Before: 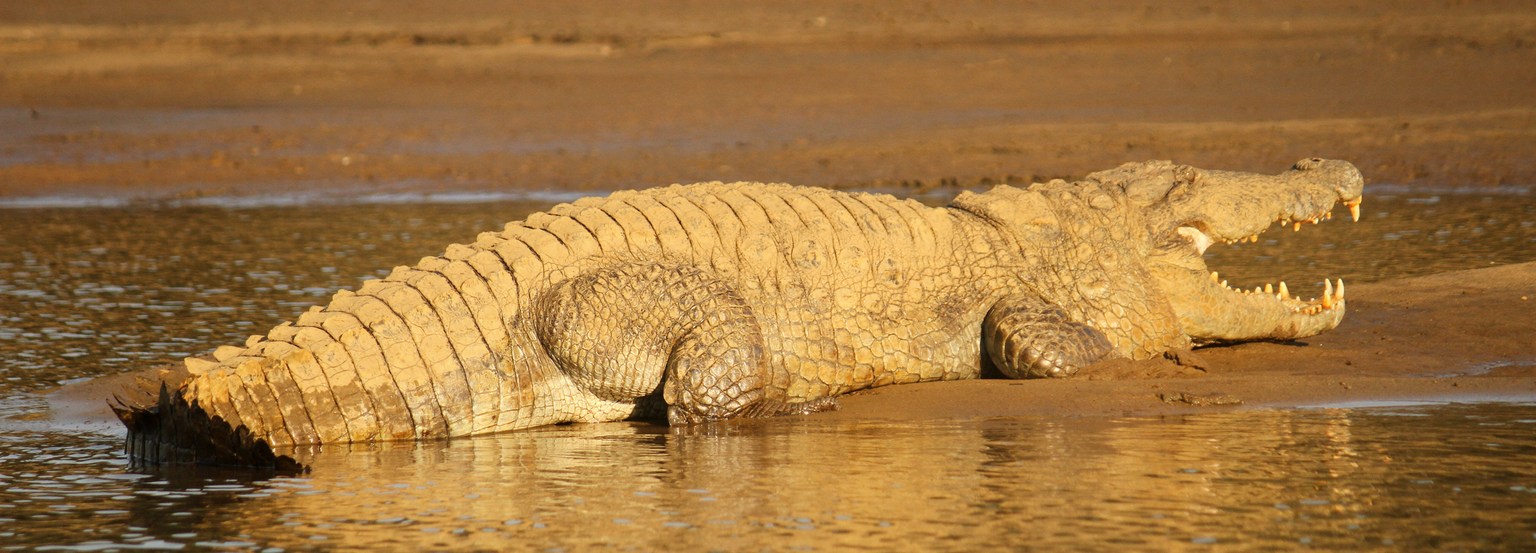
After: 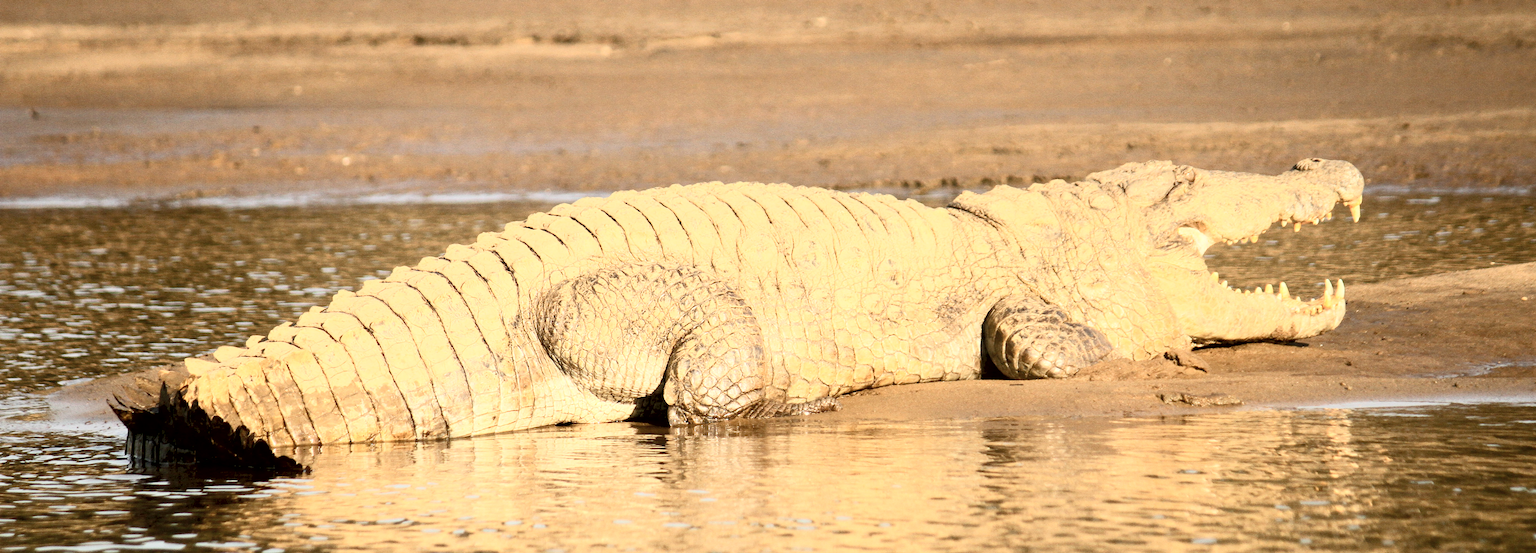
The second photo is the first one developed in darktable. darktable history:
contrast brightness saturation: contrast 0.438, brightness 0.552, saturation -0.197
tone curve: curves: ch0 [(0, 0) (0.003, 0.005) (0.011, 0.021) (0.025, 0.042) (0.044, 0.065) (0.069, 0.074) (0.1, 0.092) (0.136, 0.123) (0.177, 0.159) (0.224, 0.2) (0.277, 0.252) (0.335, 0.32) (0.399, 0.392) (0.468, 0.468) (0.543, 0.549) (0.623, 0.638) (0.709, 0.721) (0.801, 0.812) (0.898, 0.896) (1, 1)], color space Lab, independent channels, preserve colors none
exposure: black level correction 0.011, compensate highlight preservation false
